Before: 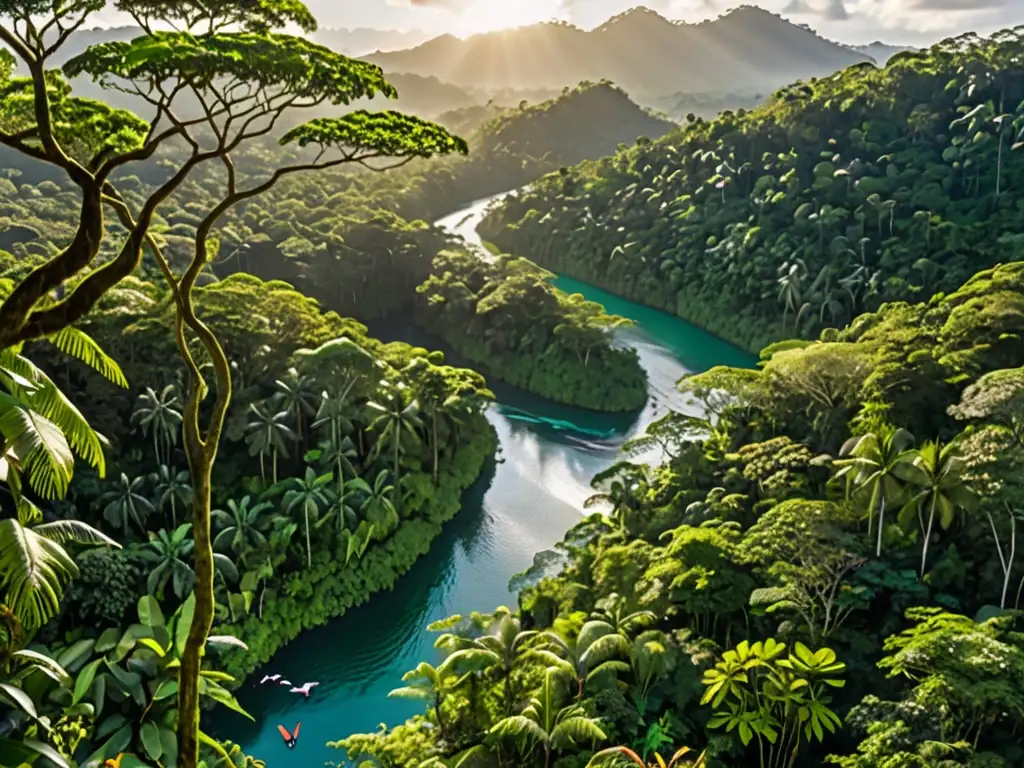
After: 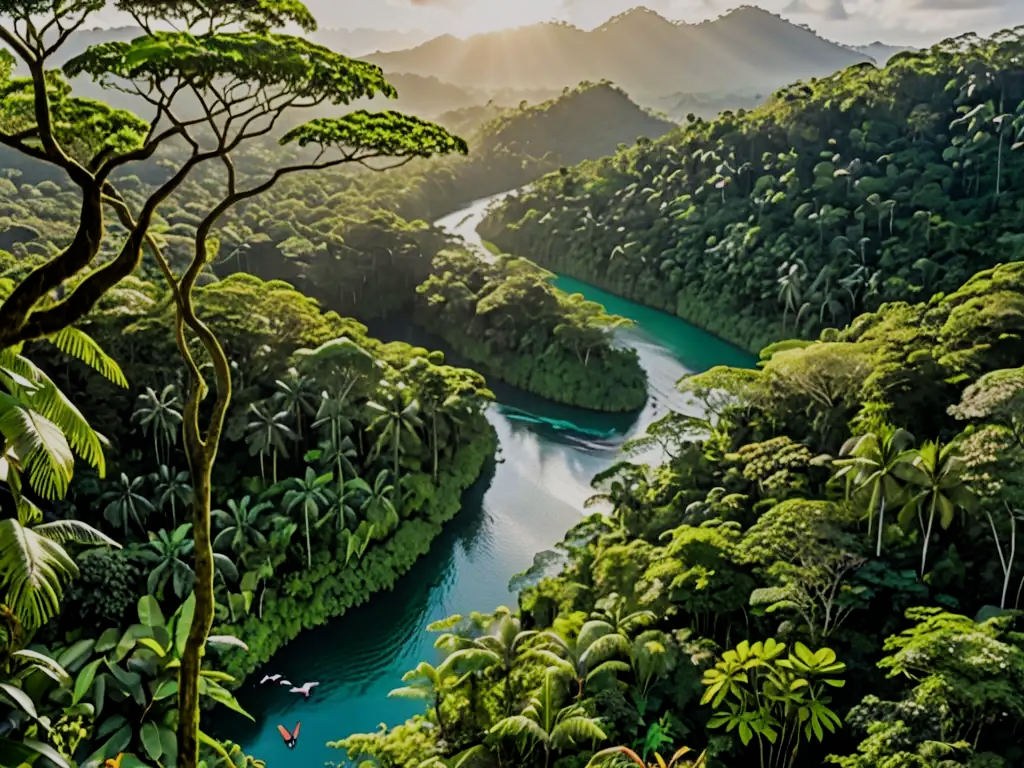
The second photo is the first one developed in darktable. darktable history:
filmic rgb: black relative exposure -7.65 EV, white relative exposure 4.56 EV, hardness 3.61, preserve chrominance max RGB
